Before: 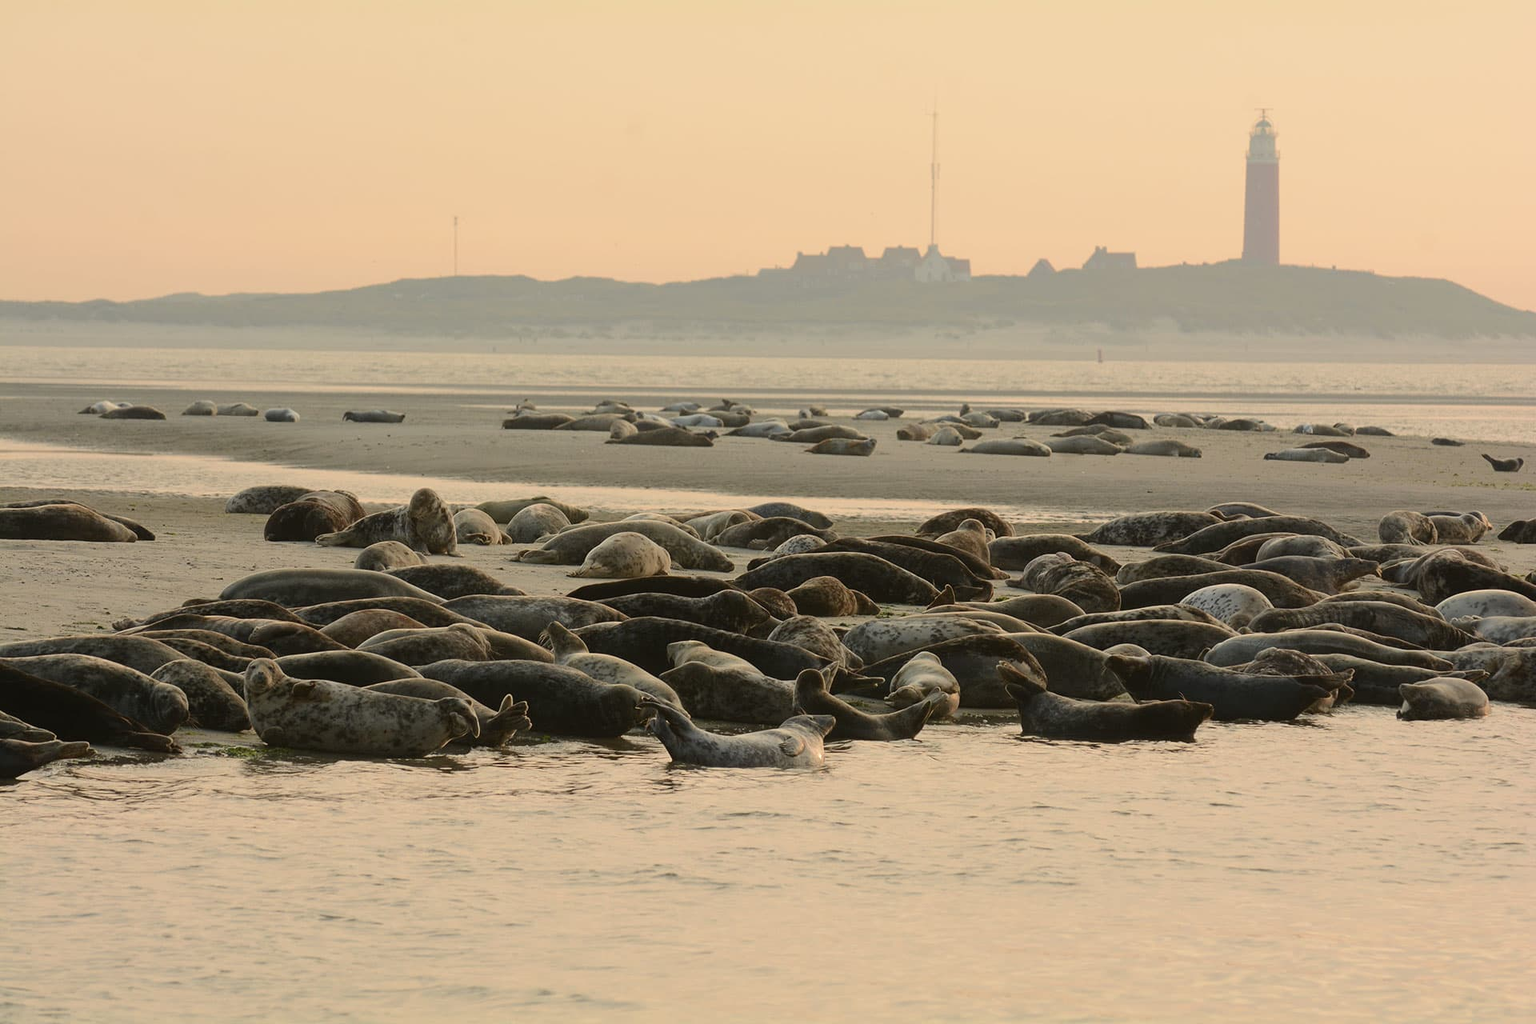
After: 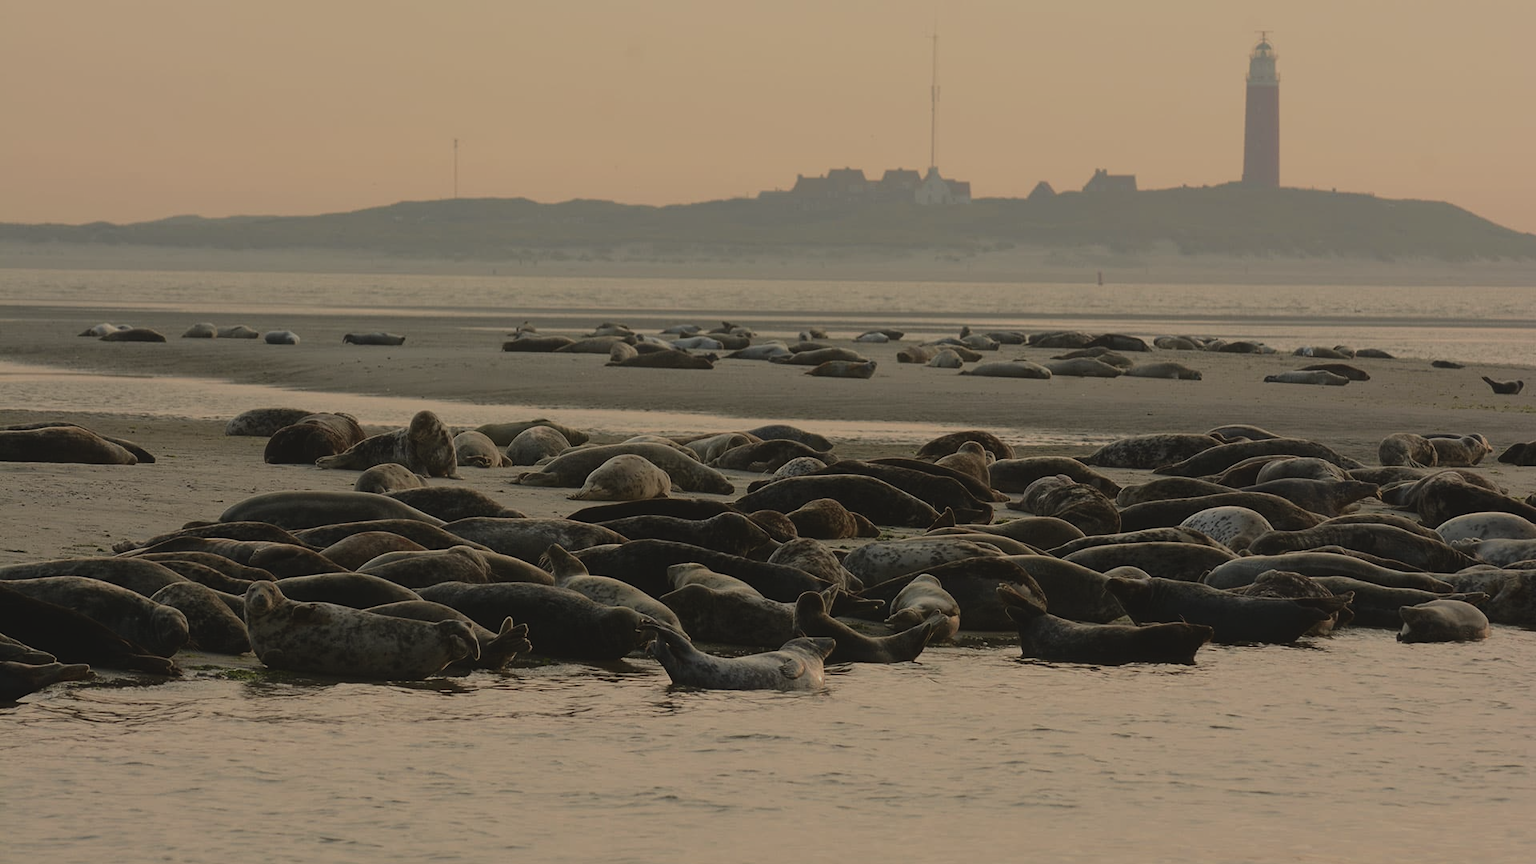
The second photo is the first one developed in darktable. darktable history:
exposure: black level correction -0.016, exposure -1.061 EV, compensate exposure bias true, compensate highlight preservation false
crop: top 7.624%, bottom 7.973%
contrast brightness saturation: contrast 0.139
